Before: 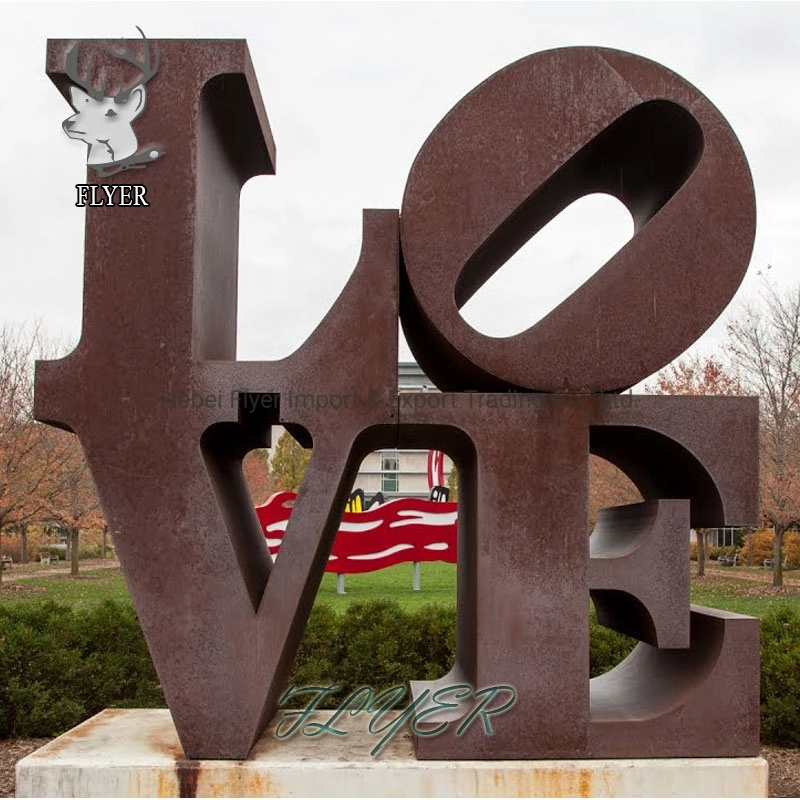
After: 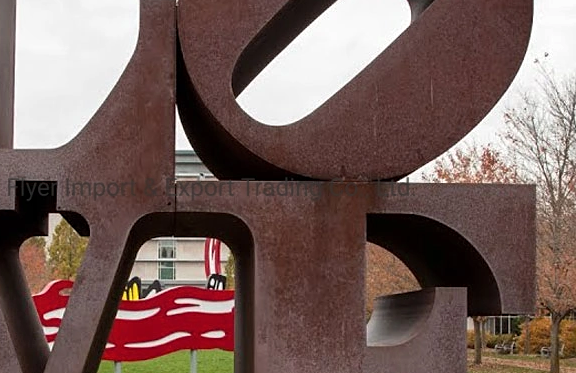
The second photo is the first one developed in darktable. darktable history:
shadows and highlights: shadows 24.15, highlights -77.37, soften with gaussian
sharpen: amount 0.203
crop and rotate: left 27.955%, top 26.682%, bottom 26.576%
